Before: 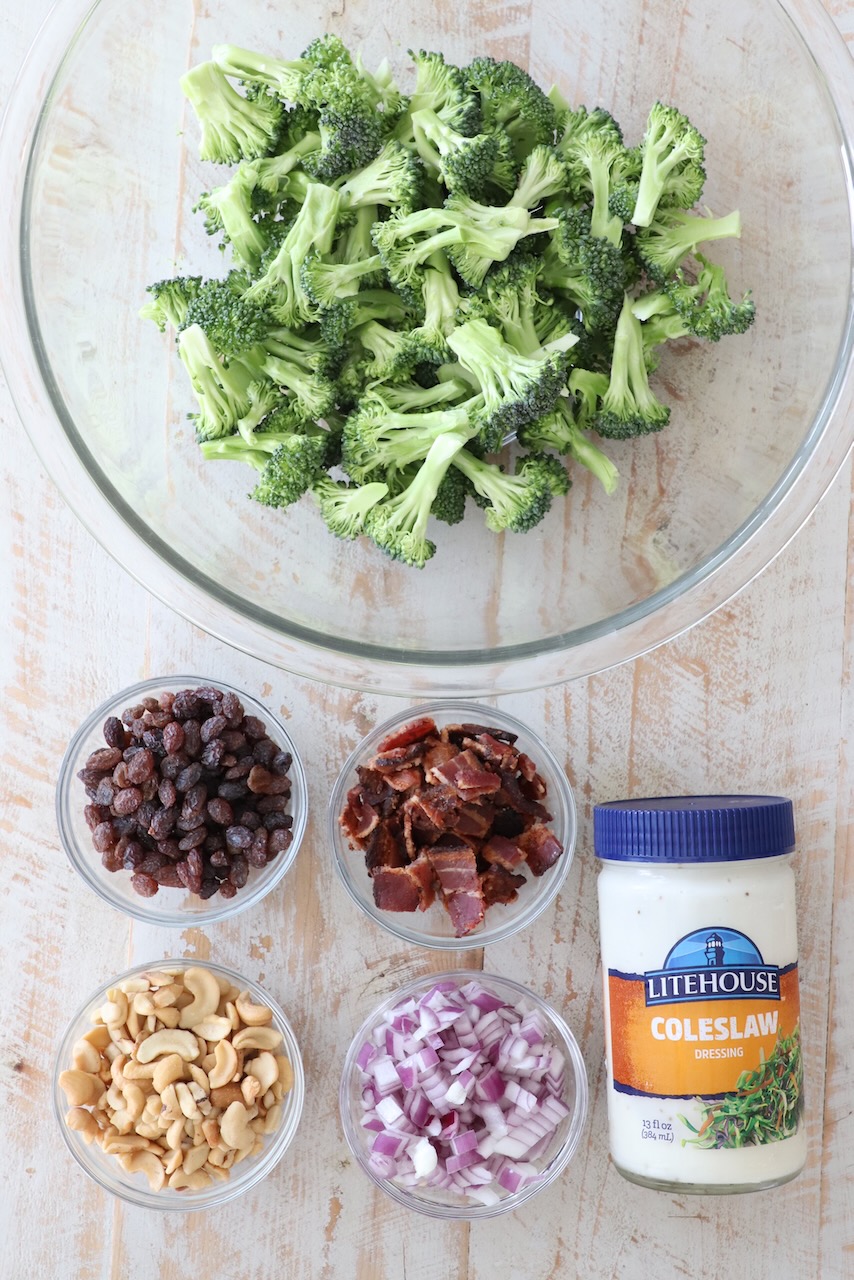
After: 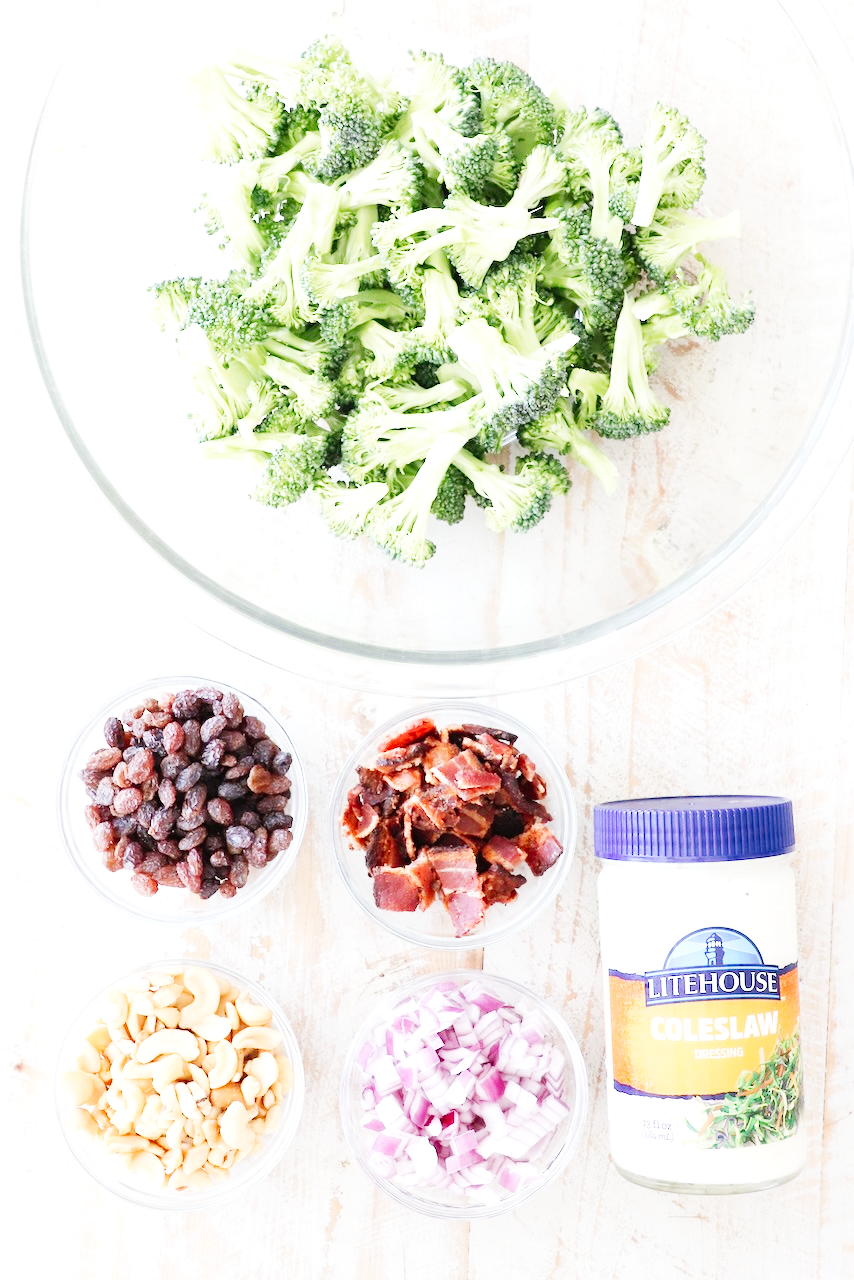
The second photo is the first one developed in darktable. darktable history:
tone curve: curves: ch0 [(0, 0) (0.084, 0.074) (0.2, 0.297) (0.363, 0.591) (0.495, 0.765) (0.68, 0.901) (0.851, 0.967) (1, 1)], preserve colors none
exposure: black level correction 0, exposure 0.692 EV, compensate highlight preservation false
